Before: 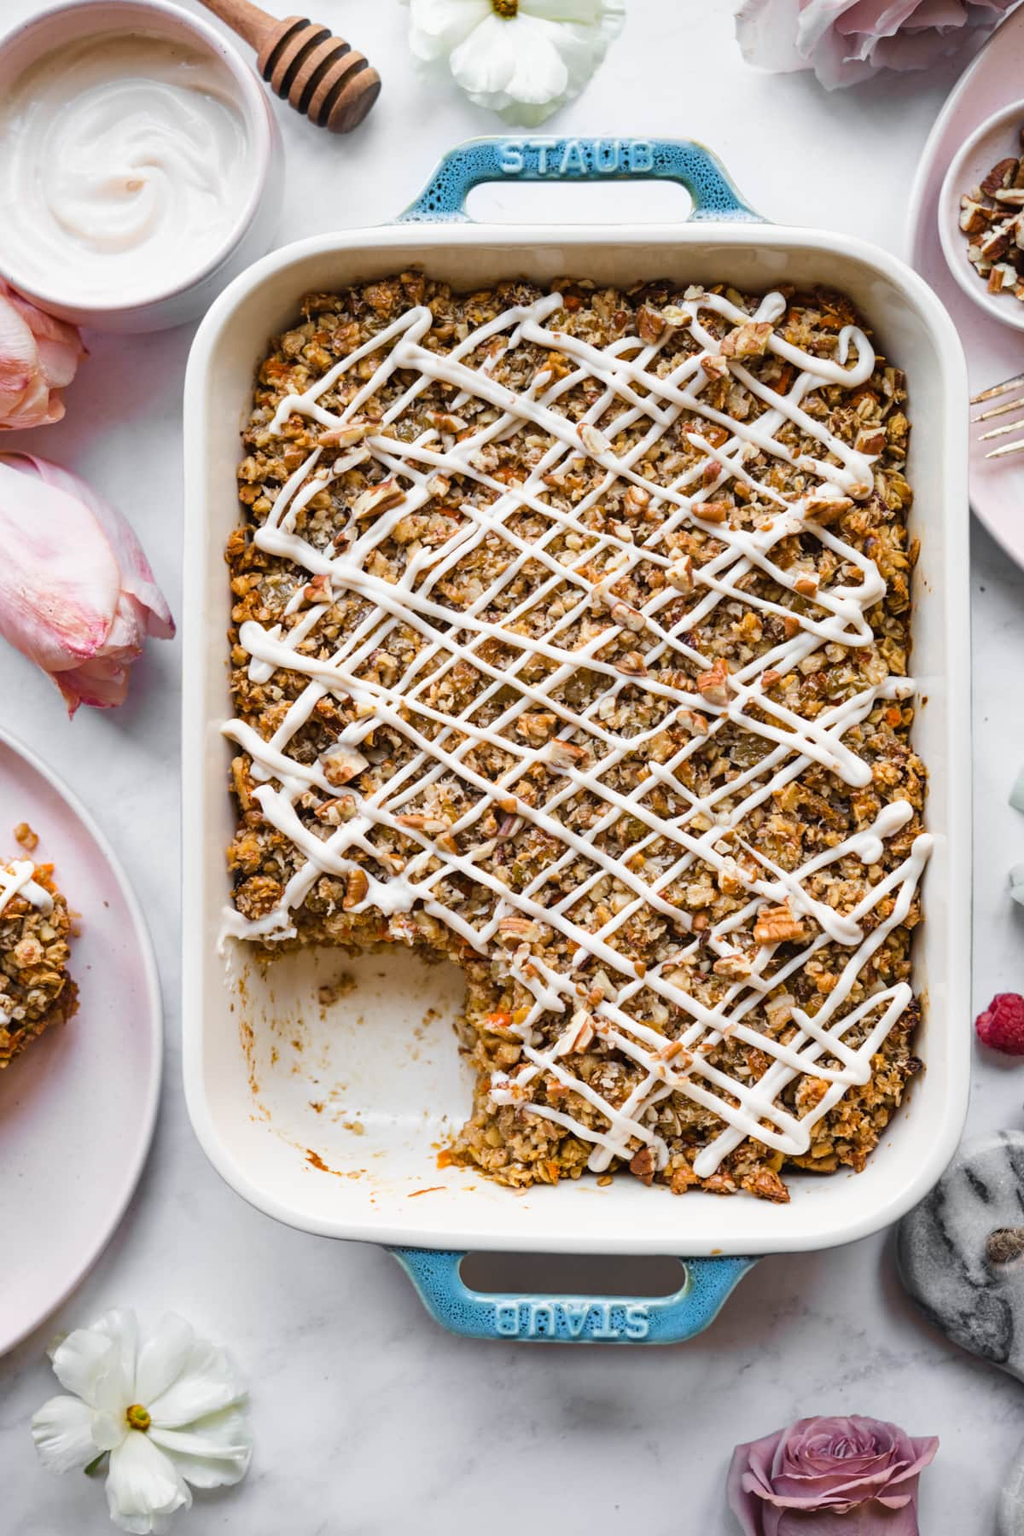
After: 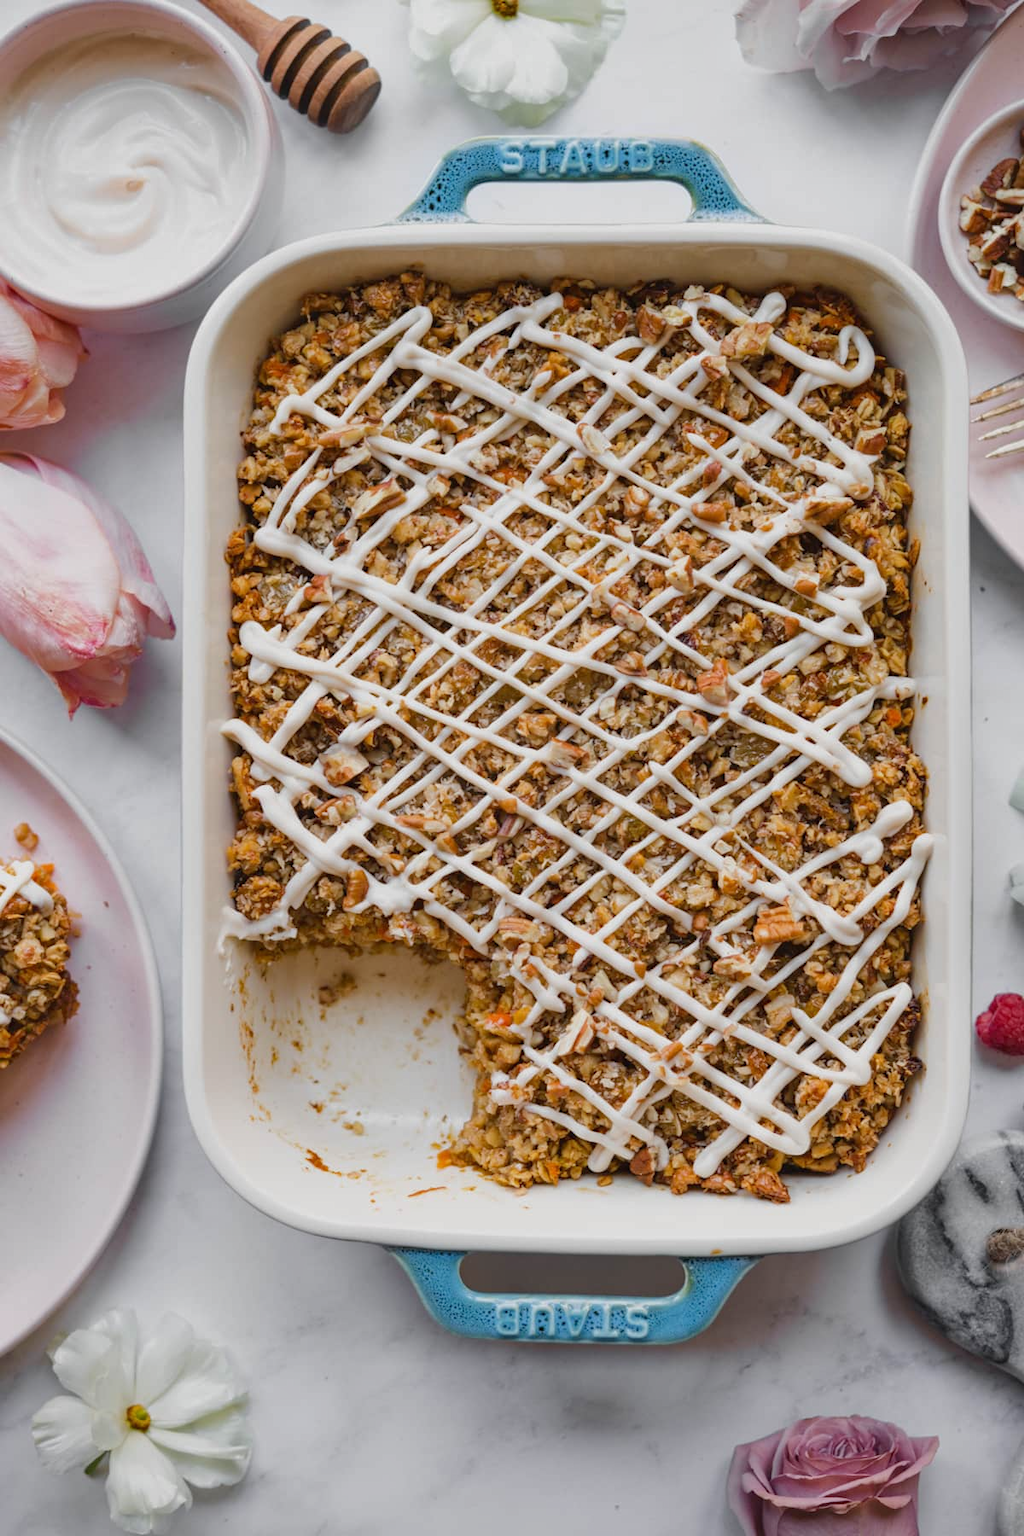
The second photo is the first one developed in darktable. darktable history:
shadows and highlights: shadows 62.66, white point adjustment 0.37, highlights -34.44, compress 83.82%
tone equalizer: -8 EV 0.25 EV, -7 EV 0.417 EV, -6 EV 0.417 EV, -5 EV 0.25 EV, -3 EV -0.25 EV, -2 EV -0.417 EV, -1 EV -0.417 EV, +0 EV -0.25 EV, edges refinement/feathering 500, mask exposure compensation -1.57 EV, preserve details guided filter
